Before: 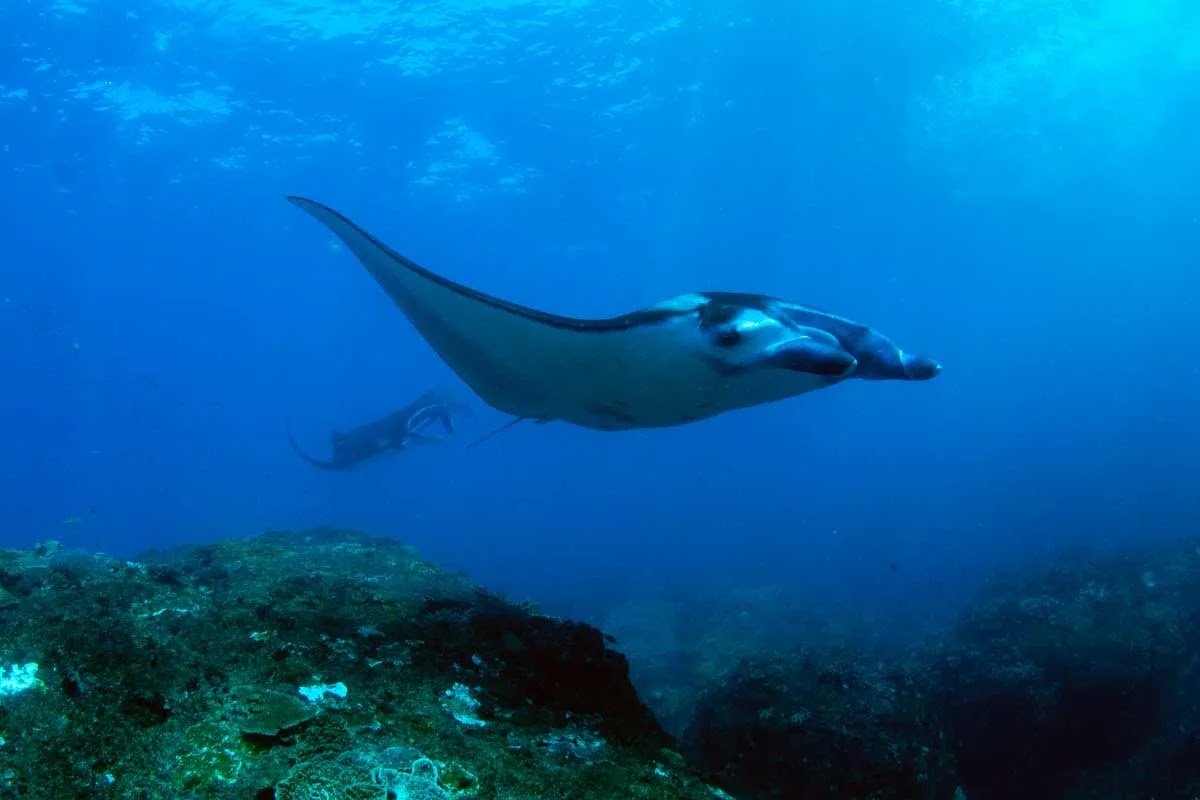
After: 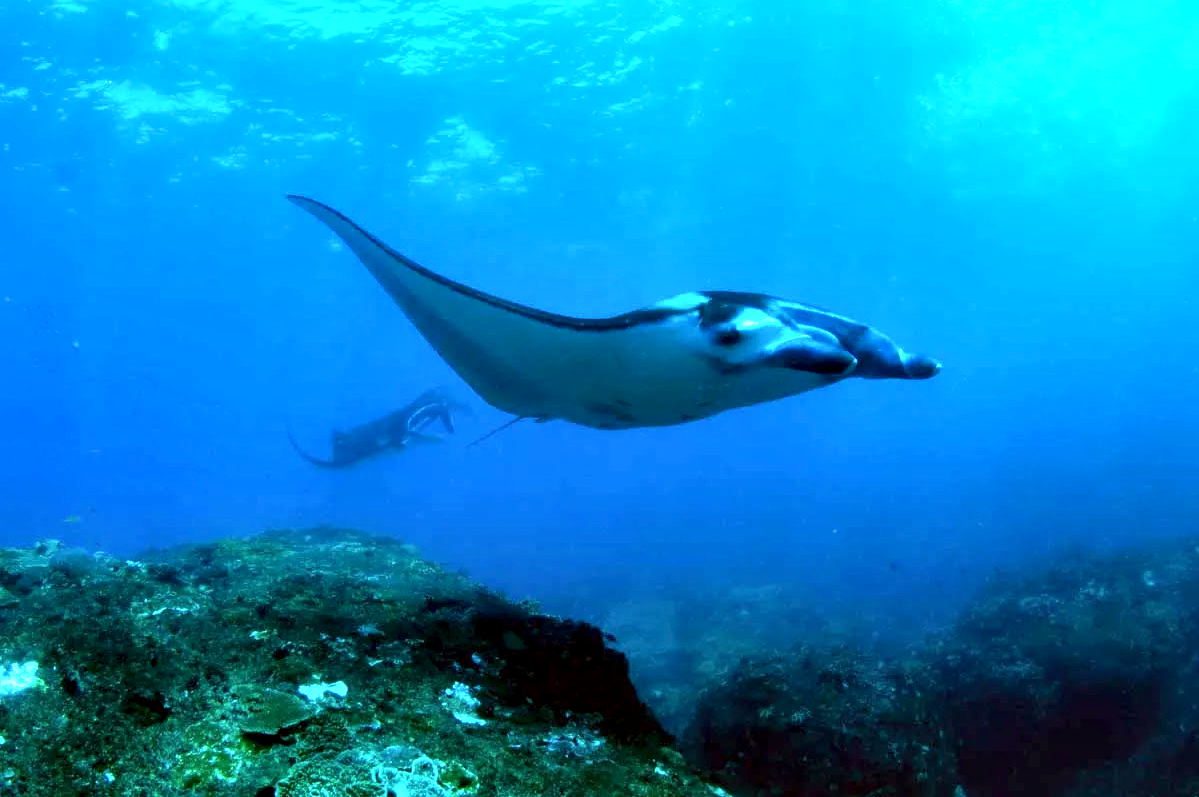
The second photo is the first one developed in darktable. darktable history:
crop: top 0.14%, bottom 0.134%
exposure: black level correction 0.001, exposure 0.964 EV, compensate highlight preservation false
tone equalizer: edges refinement/feathering 500, mask exposure compensation -1.57 EV, preserve details no
contrast equalizer: octaves 7, y [[0.6 ×6], [0.55 ×6], [0 ×6], [0 ×6], [0 ×6]], mix 0.606
